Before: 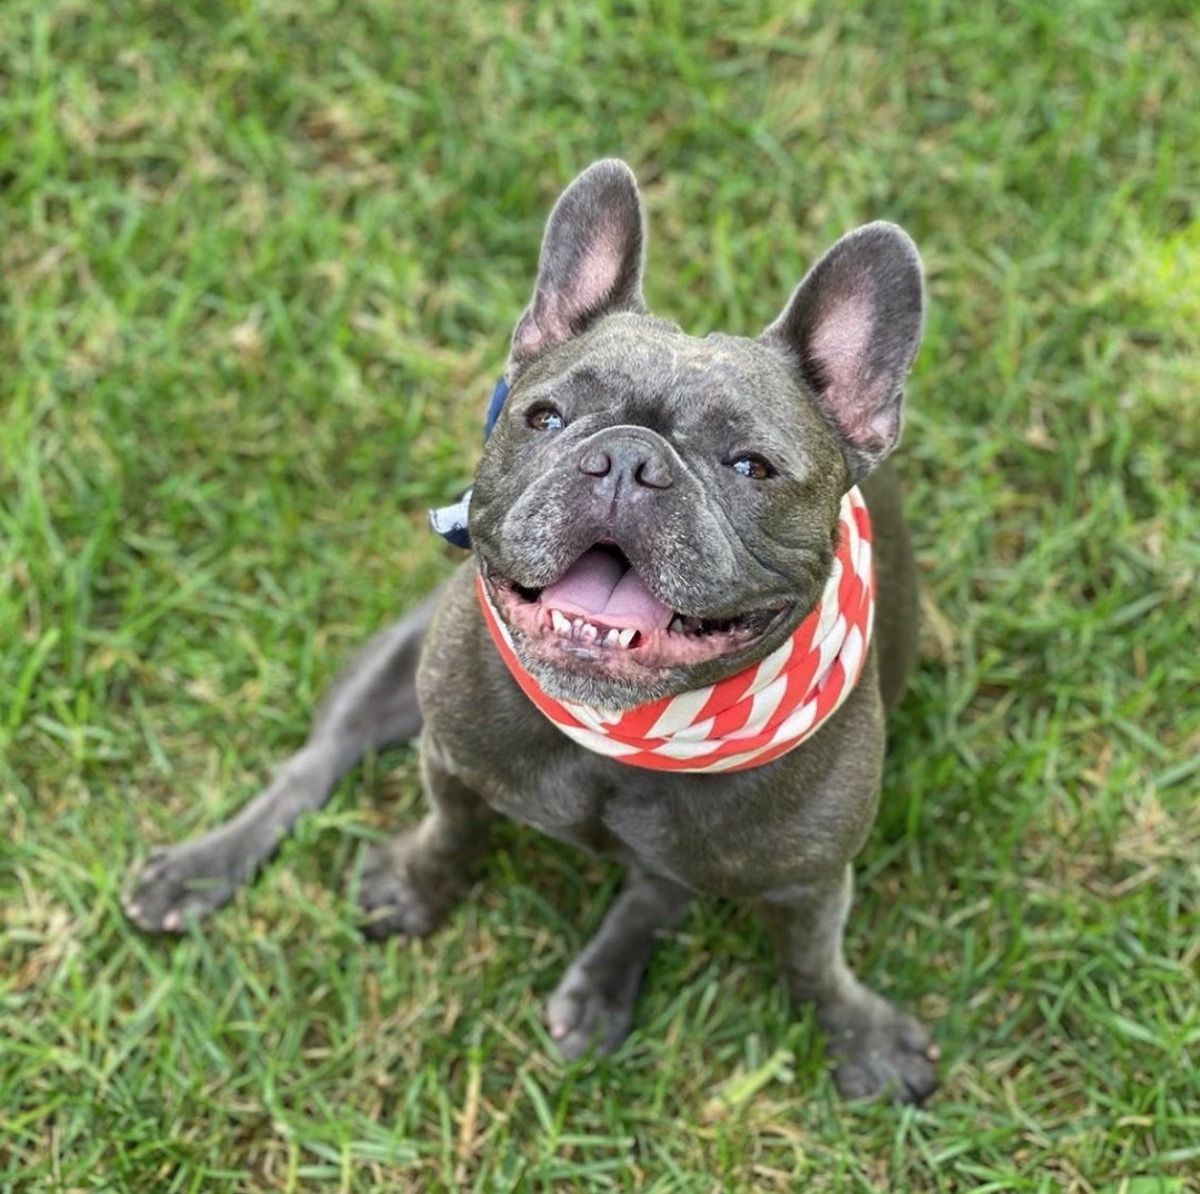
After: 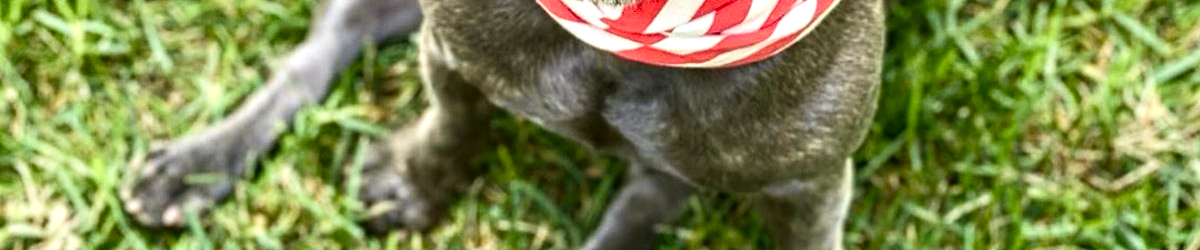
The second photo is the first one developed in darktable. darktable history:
crop and rotate: top 59.05%, bottom 20%
tone curve: curves: ch0 [(0, 0.038) (0.193, 0.212) (0.461, 0.502) (0.634, 0.709) (0.852, 0.89) (1, 0.967)]; ch1 [(0, 0) (0.35, 0.356) (0.45, 0.453) (0.504, 0.503) (0.532, 0.524) (0.558, 0.555) (0.735, 0.762) (1, 1)]; ch2 [(0, 0) (0.281, 0.266) (0.456, 0.469) (0.5, 0.5) (0.533, 0.545) (0.606, 0.598) (0.646, 0.654) (1, 1)], color space Lab, independent channels, preserve colors none
local contrast: detail 161%
color balance rgb: global offset › luminance 0.701%, perceptual saturation grading › global saturation 20%, perceptual saturation grading › highlights -50.388%, perceptual saturation grading › shadows 30.555%, global vibrance 35.316%, contrast 10.477%
velvia: on, module defaults
